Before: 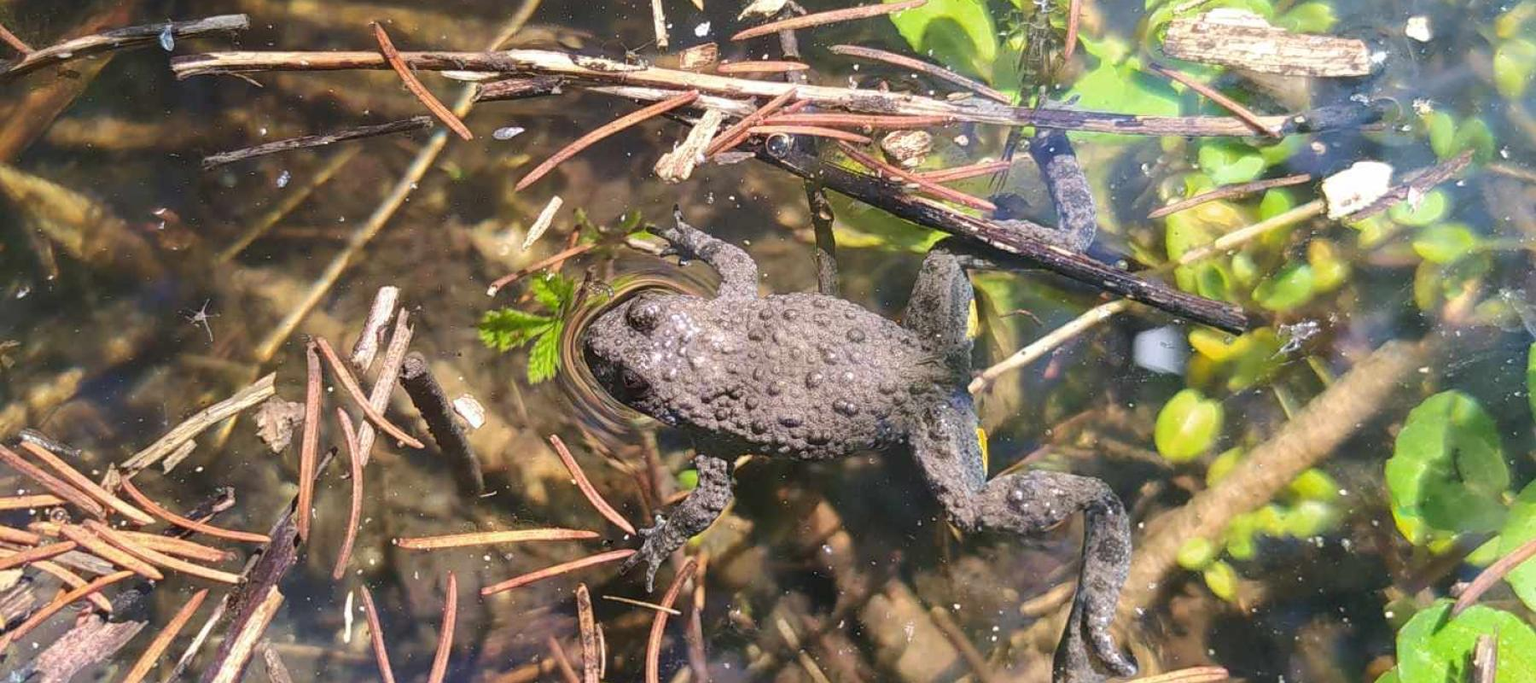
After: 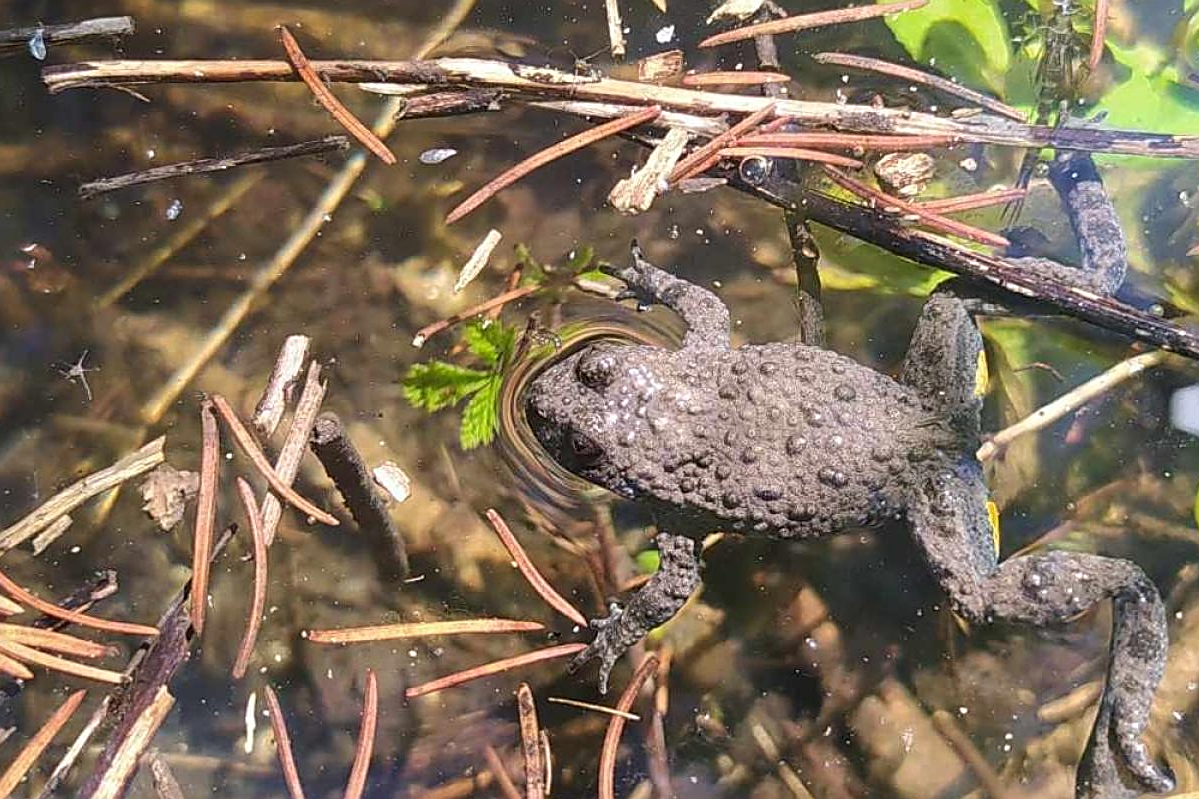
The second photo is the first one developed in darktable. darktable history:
sharpen: on, module defaults
crop and rotate: left 8.786%, right 24.548%
